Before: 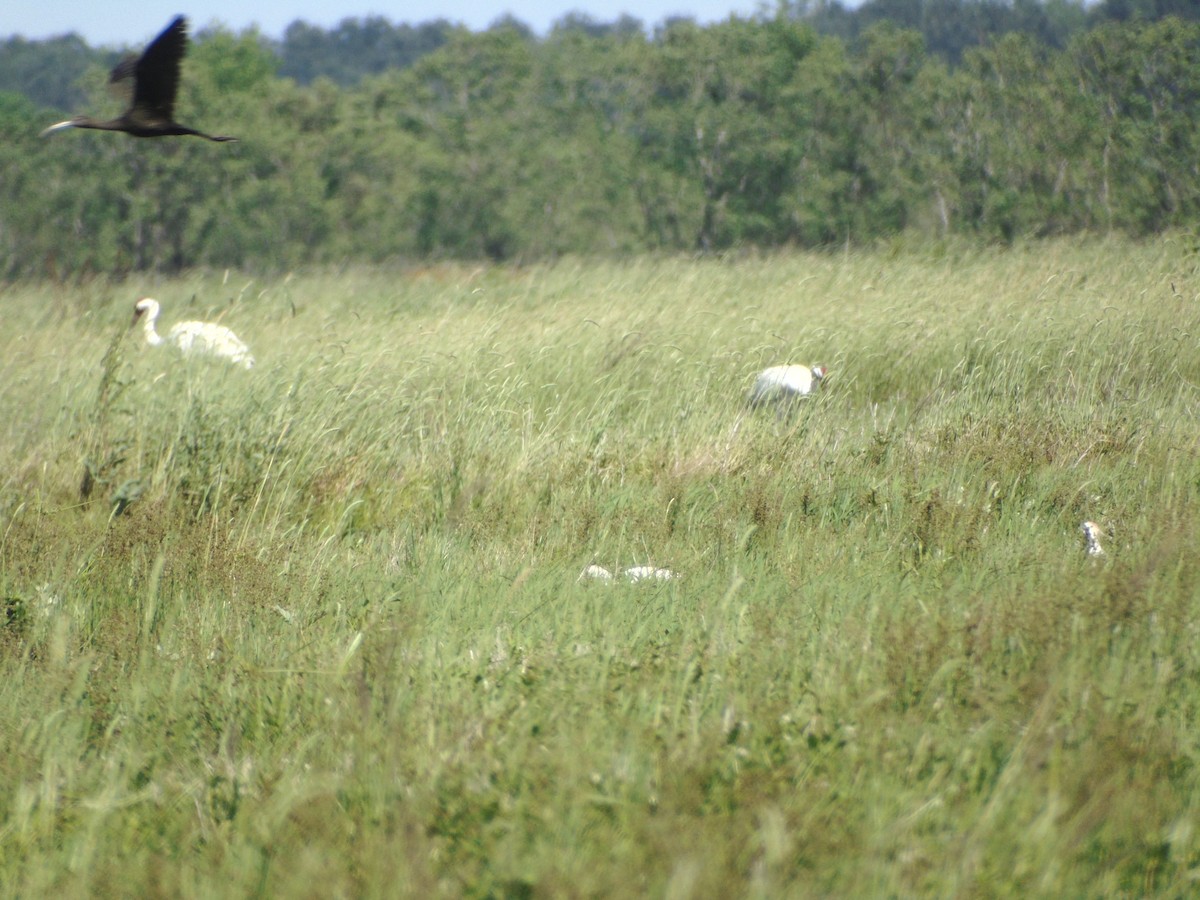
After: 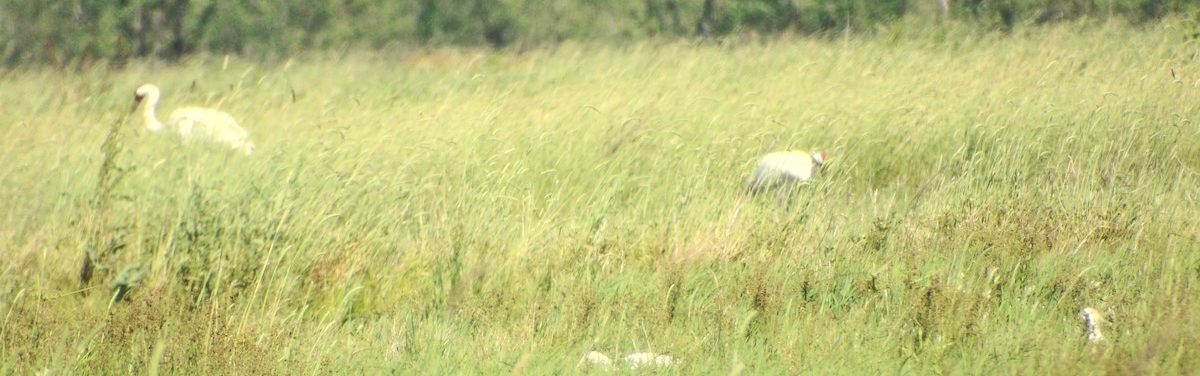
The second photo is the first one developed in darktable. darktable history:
crop and rotate: top 23.84%, bottom 34.294%
white balance: red 1.029, blue 0.92
contrast brightness saturation: contrast 0.2, brightness 0.16, saturation 0.22
